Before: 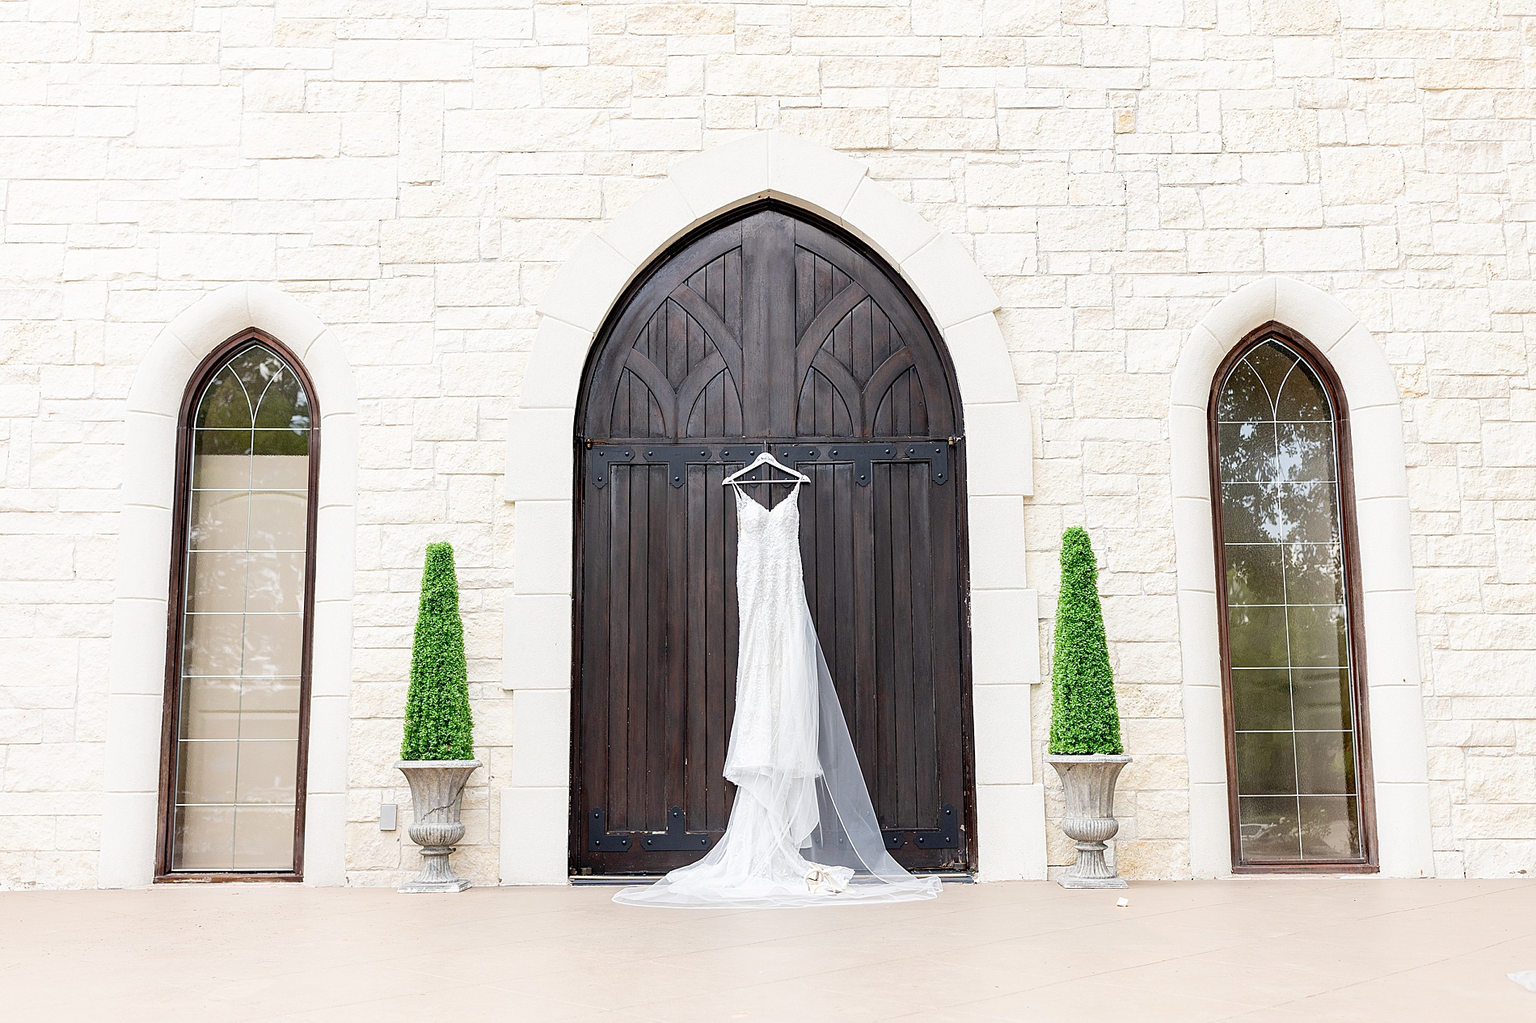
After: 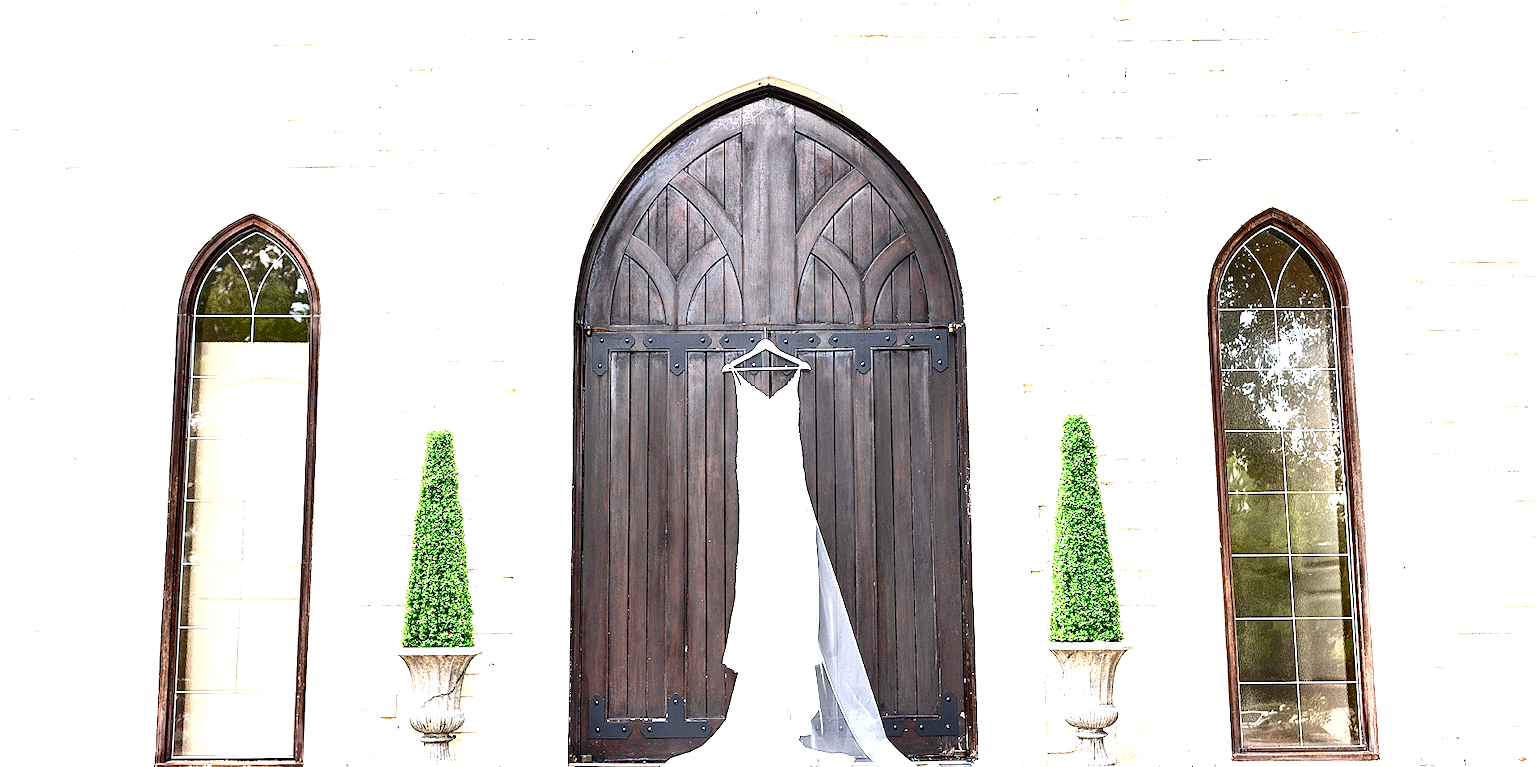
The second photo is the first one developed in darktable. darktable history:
shadows and highlights: shadows 31.97, highlights -32.63, soften with gaussian
local contrast: highlights 83%, shadows 81%
exposure: black level correction 0, exposure 1.447 EV, compensate highlight preservation false
crop: top 11.063%, bottom 13.955%
